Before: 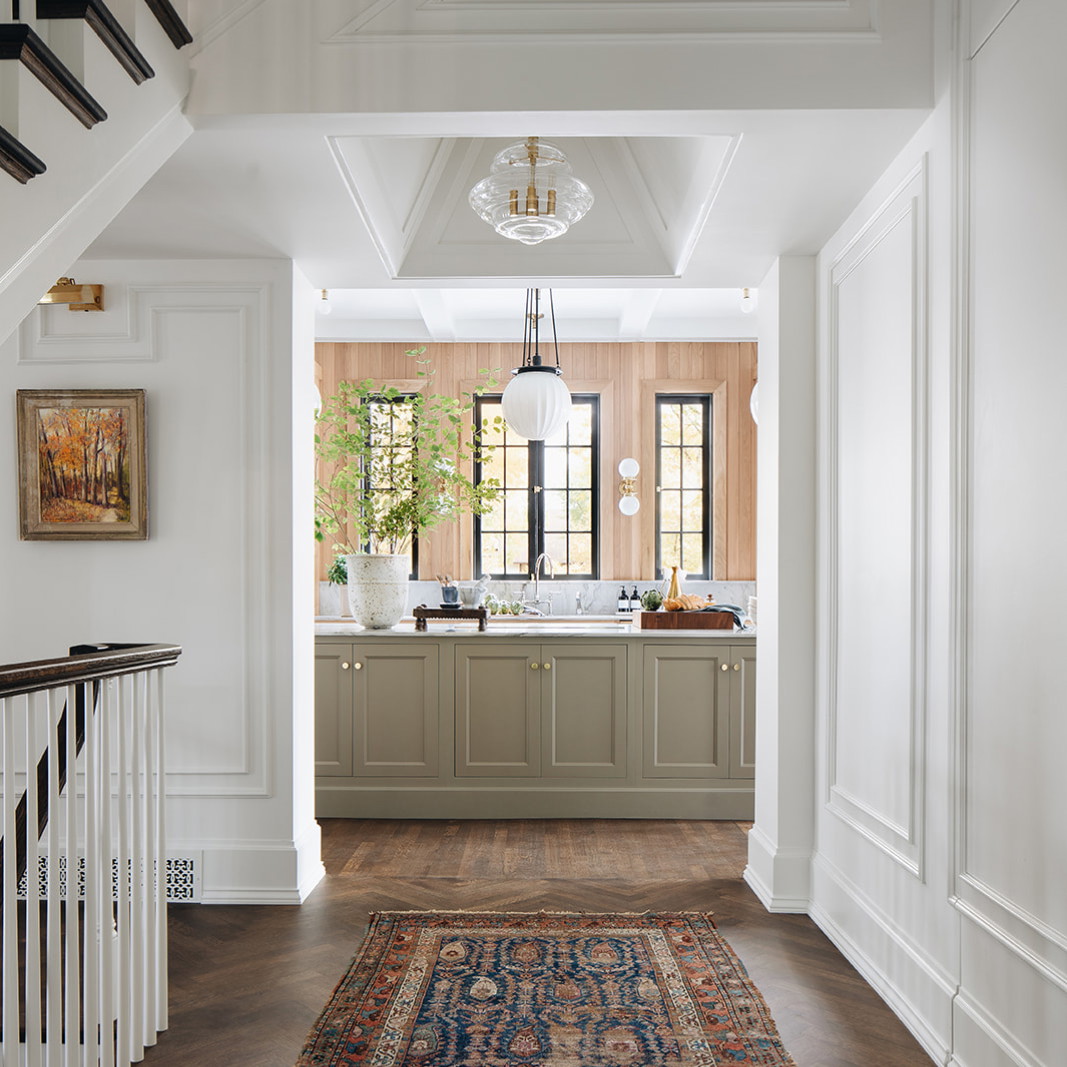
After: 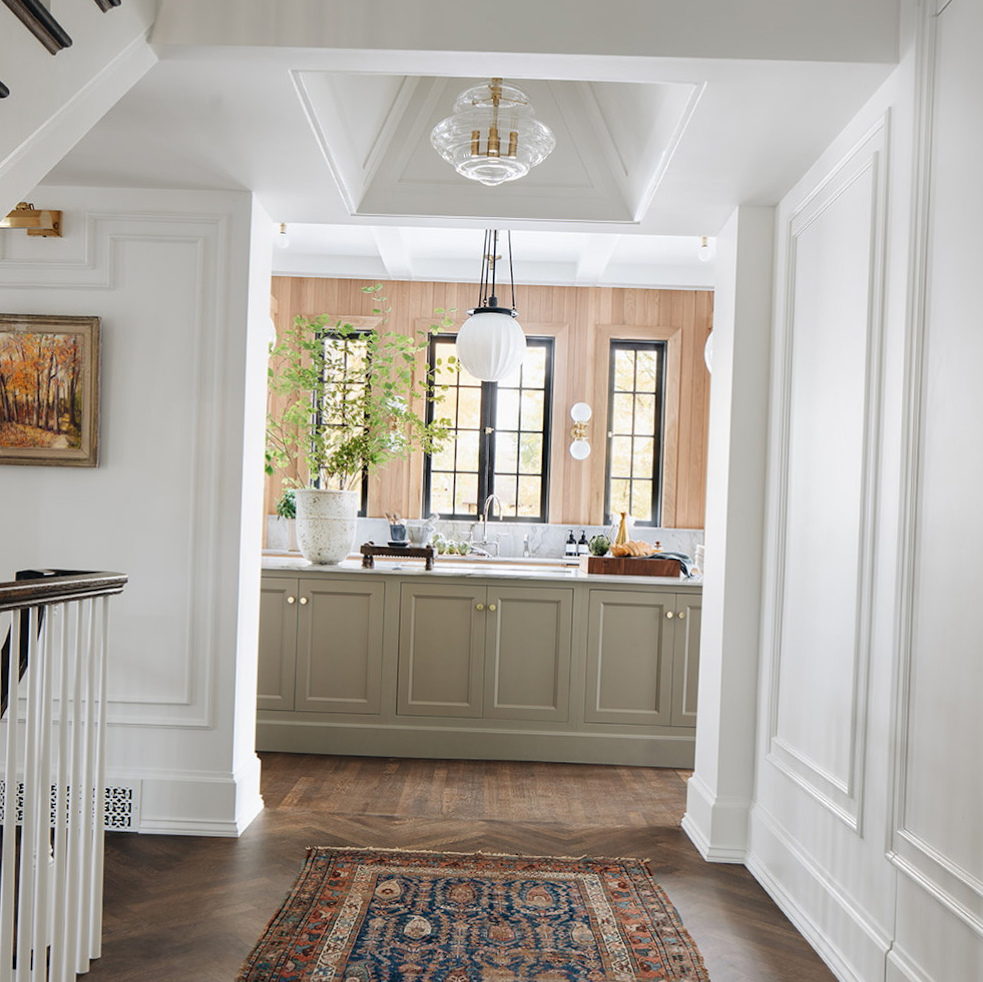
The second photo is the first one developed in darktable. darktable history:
crop and rotate: angle -2°, left 3.152%, top 4.053%, right 1.54%, bottom 0.739%
